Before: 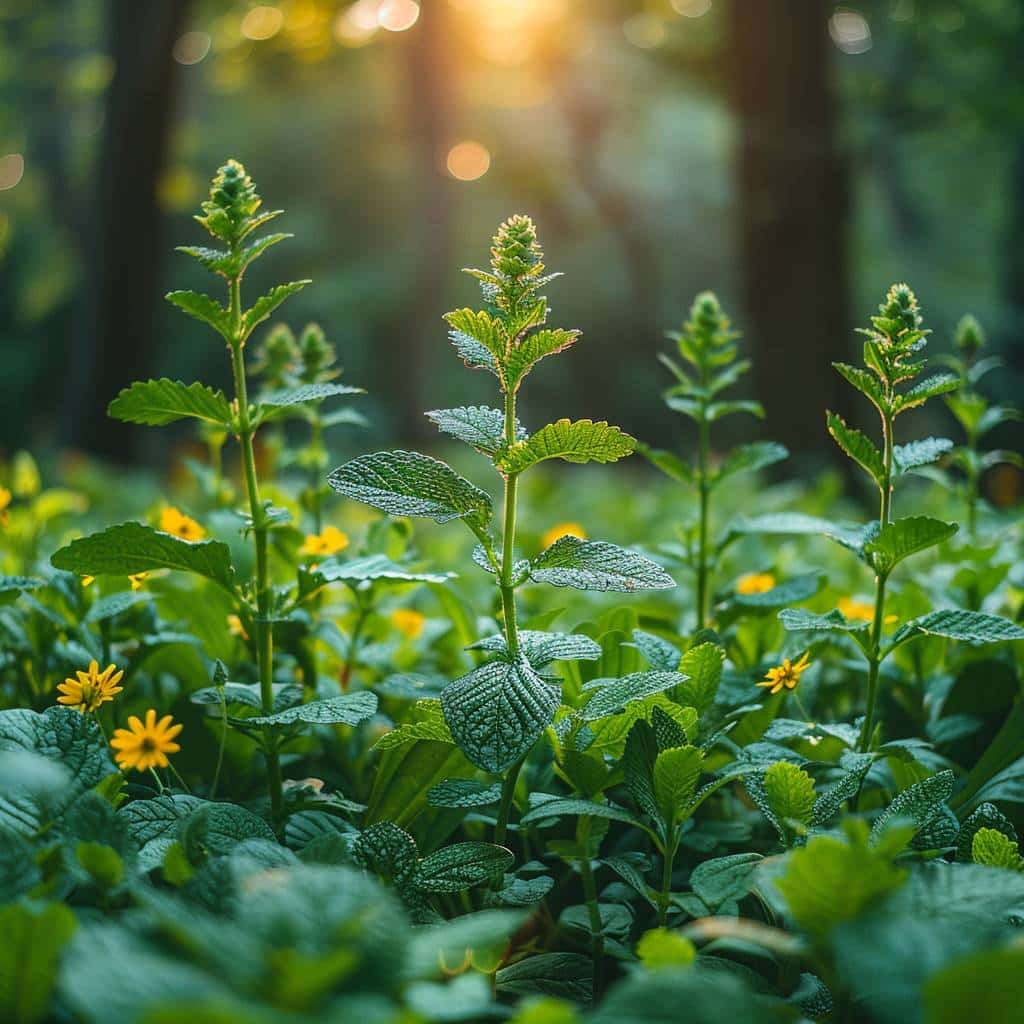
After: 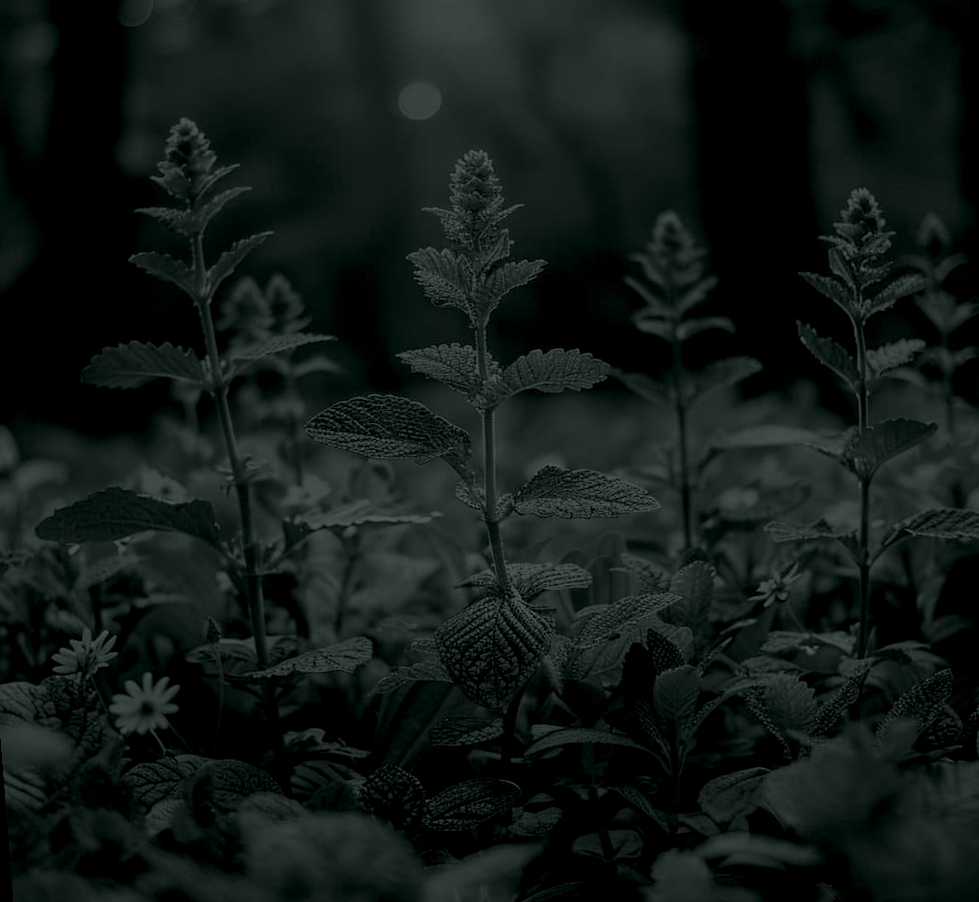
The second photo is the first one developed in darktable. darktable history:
exposure: black level correction 0.011, compensate highlight preservation false
crop: top 1.049%, right 0.001%
rotate and perspective: rotation -4.57°, crop left 0.054, crop right 0.944, crop top 0.087, crop bottom 0.914
colorize: hue 90°, saturation 19%, lightness 1.59%, version 1
